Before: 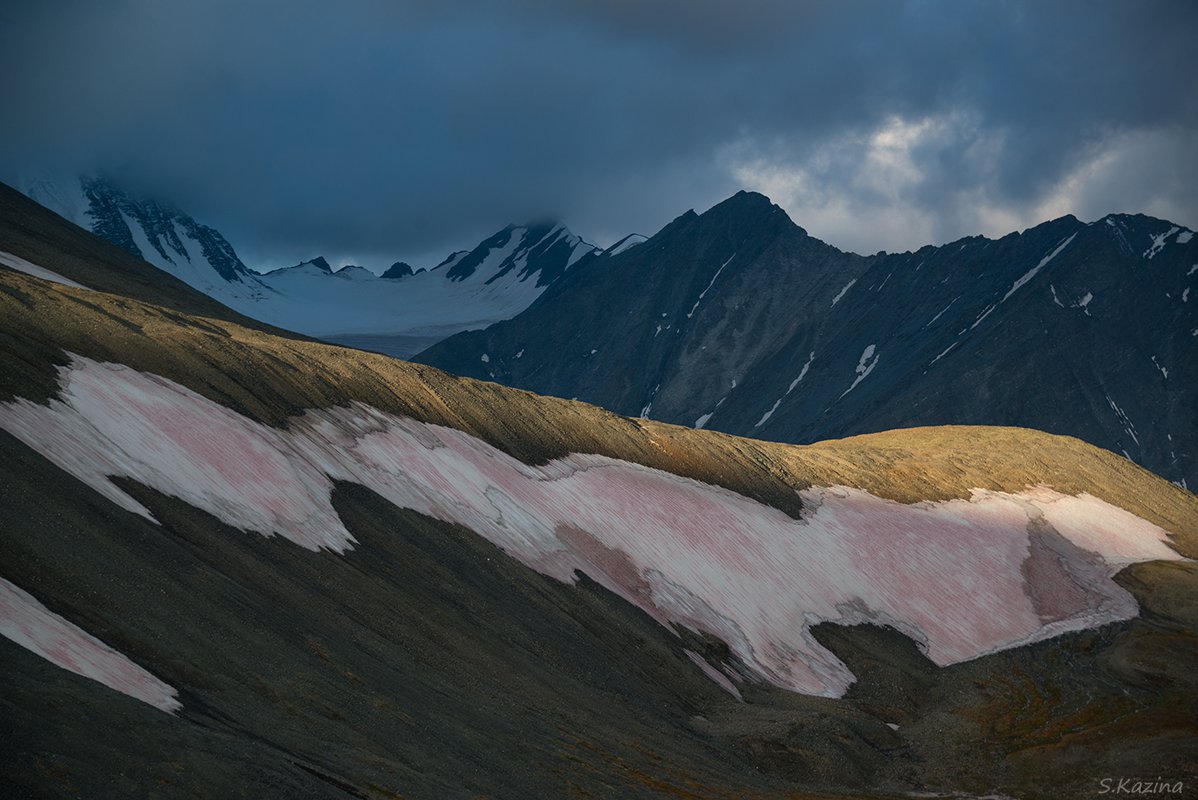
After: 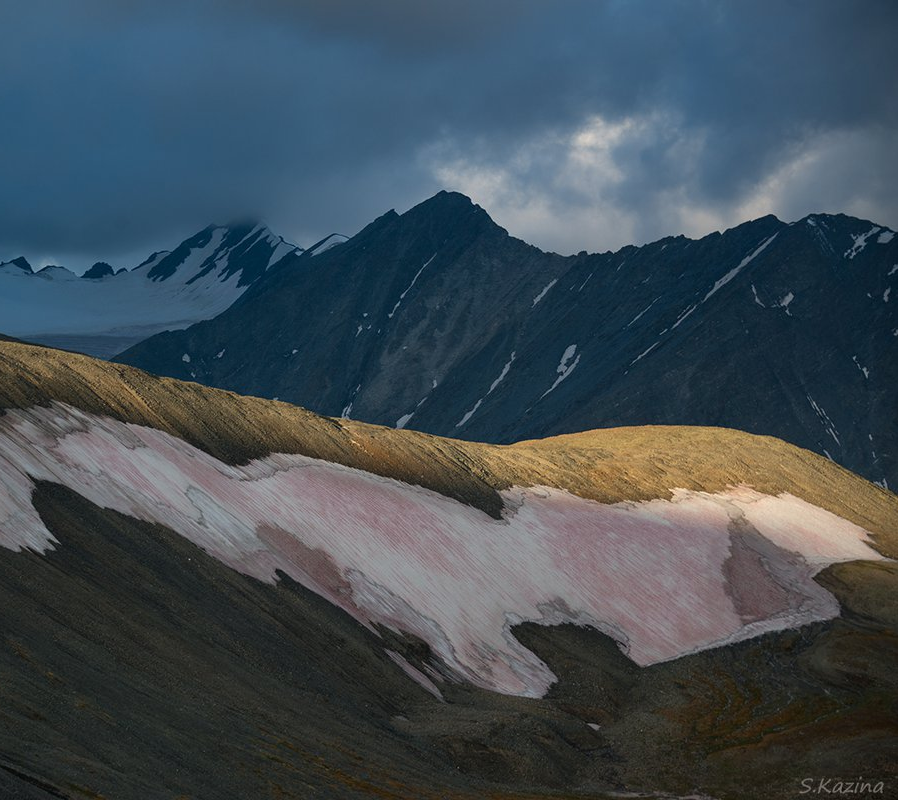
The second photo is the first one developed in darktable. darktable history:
crop and rotate: left 24.975%
